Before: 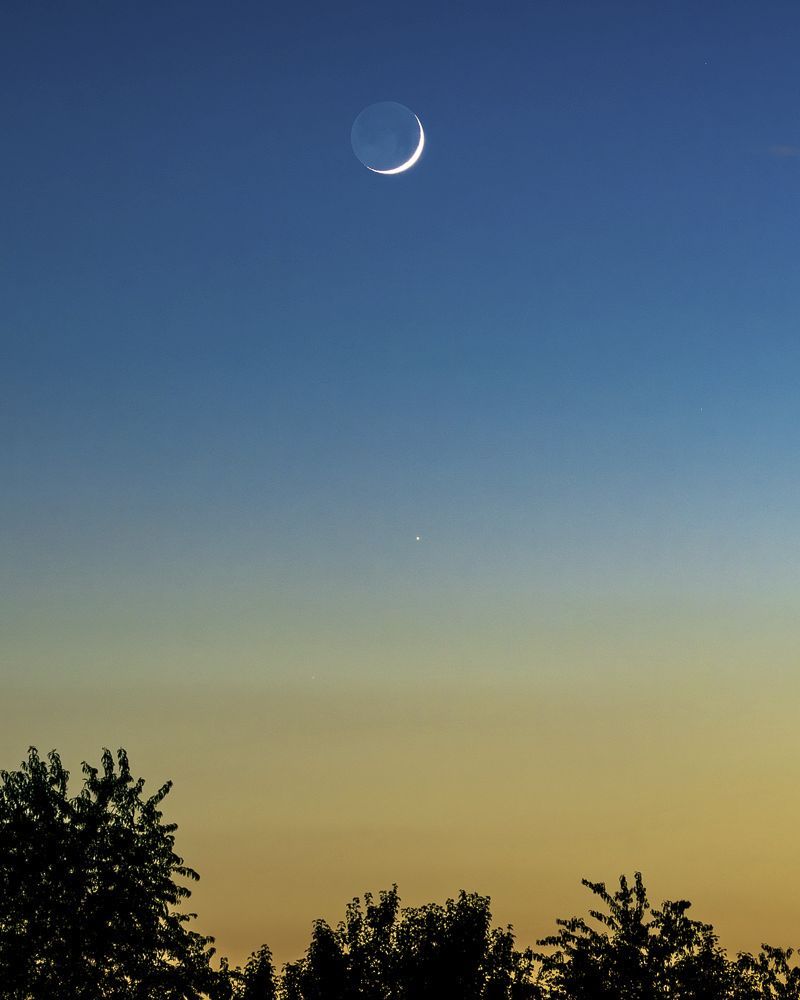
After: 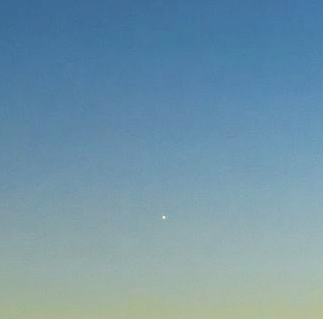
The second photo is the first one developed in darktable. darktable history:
crop: left 31.751%, top 32.172%, right 27.8%, bottom 35.83%
tone curve: curves: ch0 [(0, 0) (0.051, 0.03) (0.096, 0.071) (0.251, 0.234) (0.461, 0.515) (0.605, 0.692) (0.761, 0.824) (0.881, 0.907) (1, 0.984)]; ch1 [(0, 0) (0.1, 0.038) (0.318, 0.243) (0.399, 0.351) (0.478, 0.469) (0.499, 0.499) (0.534, 0.541) (0.567, 0.592) (0.601, 0.629) (0.666, 0.7) (1, 1)]; ch2 [(0, 0) (0.453, 0.45) (0.479, 0.483) (0.504, 0.499) (0.52, 0.519) (0.541, 0.559) (0.601, 0.622) (0.824, 0.815) (1, 1)], color space Lab, independent channels, preserve colors none
